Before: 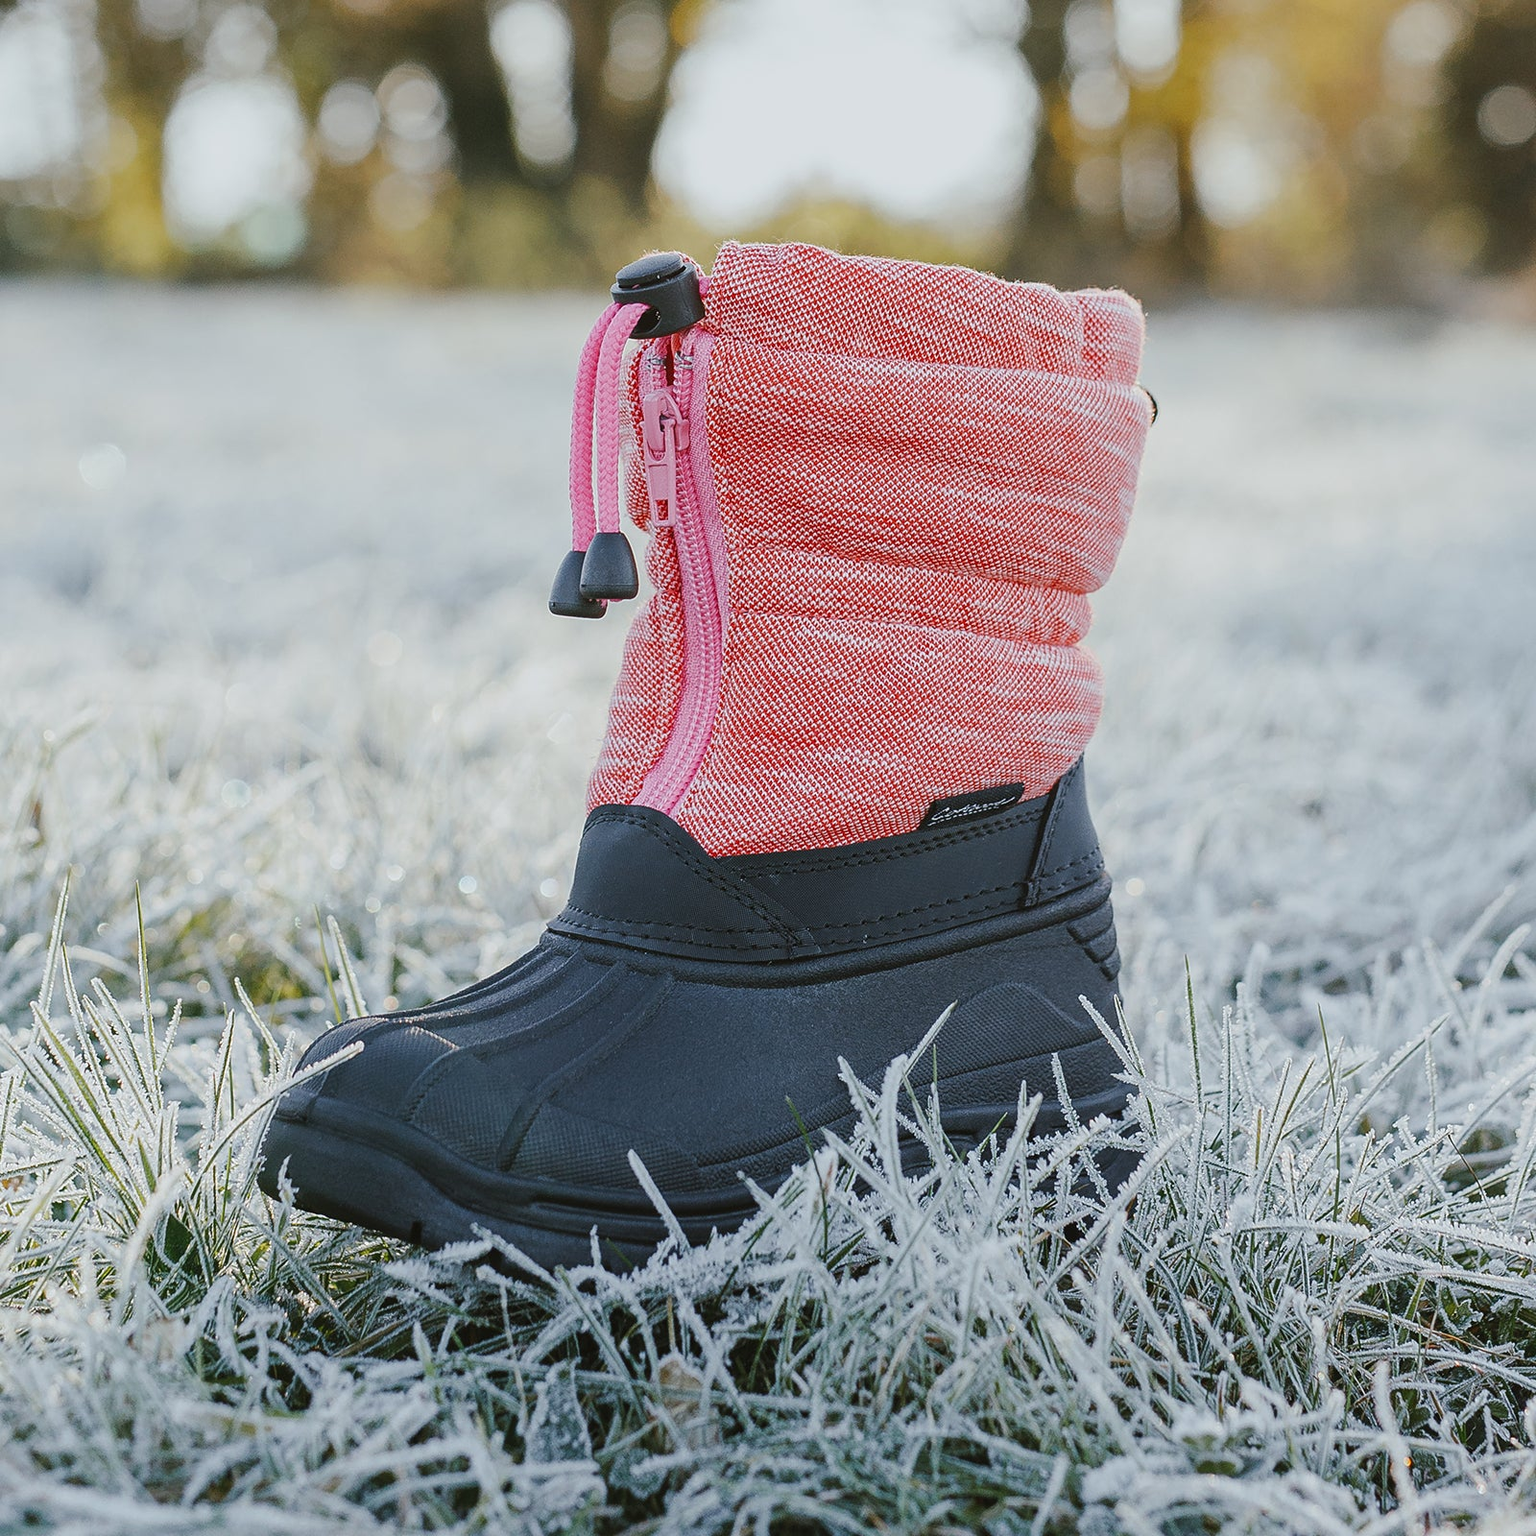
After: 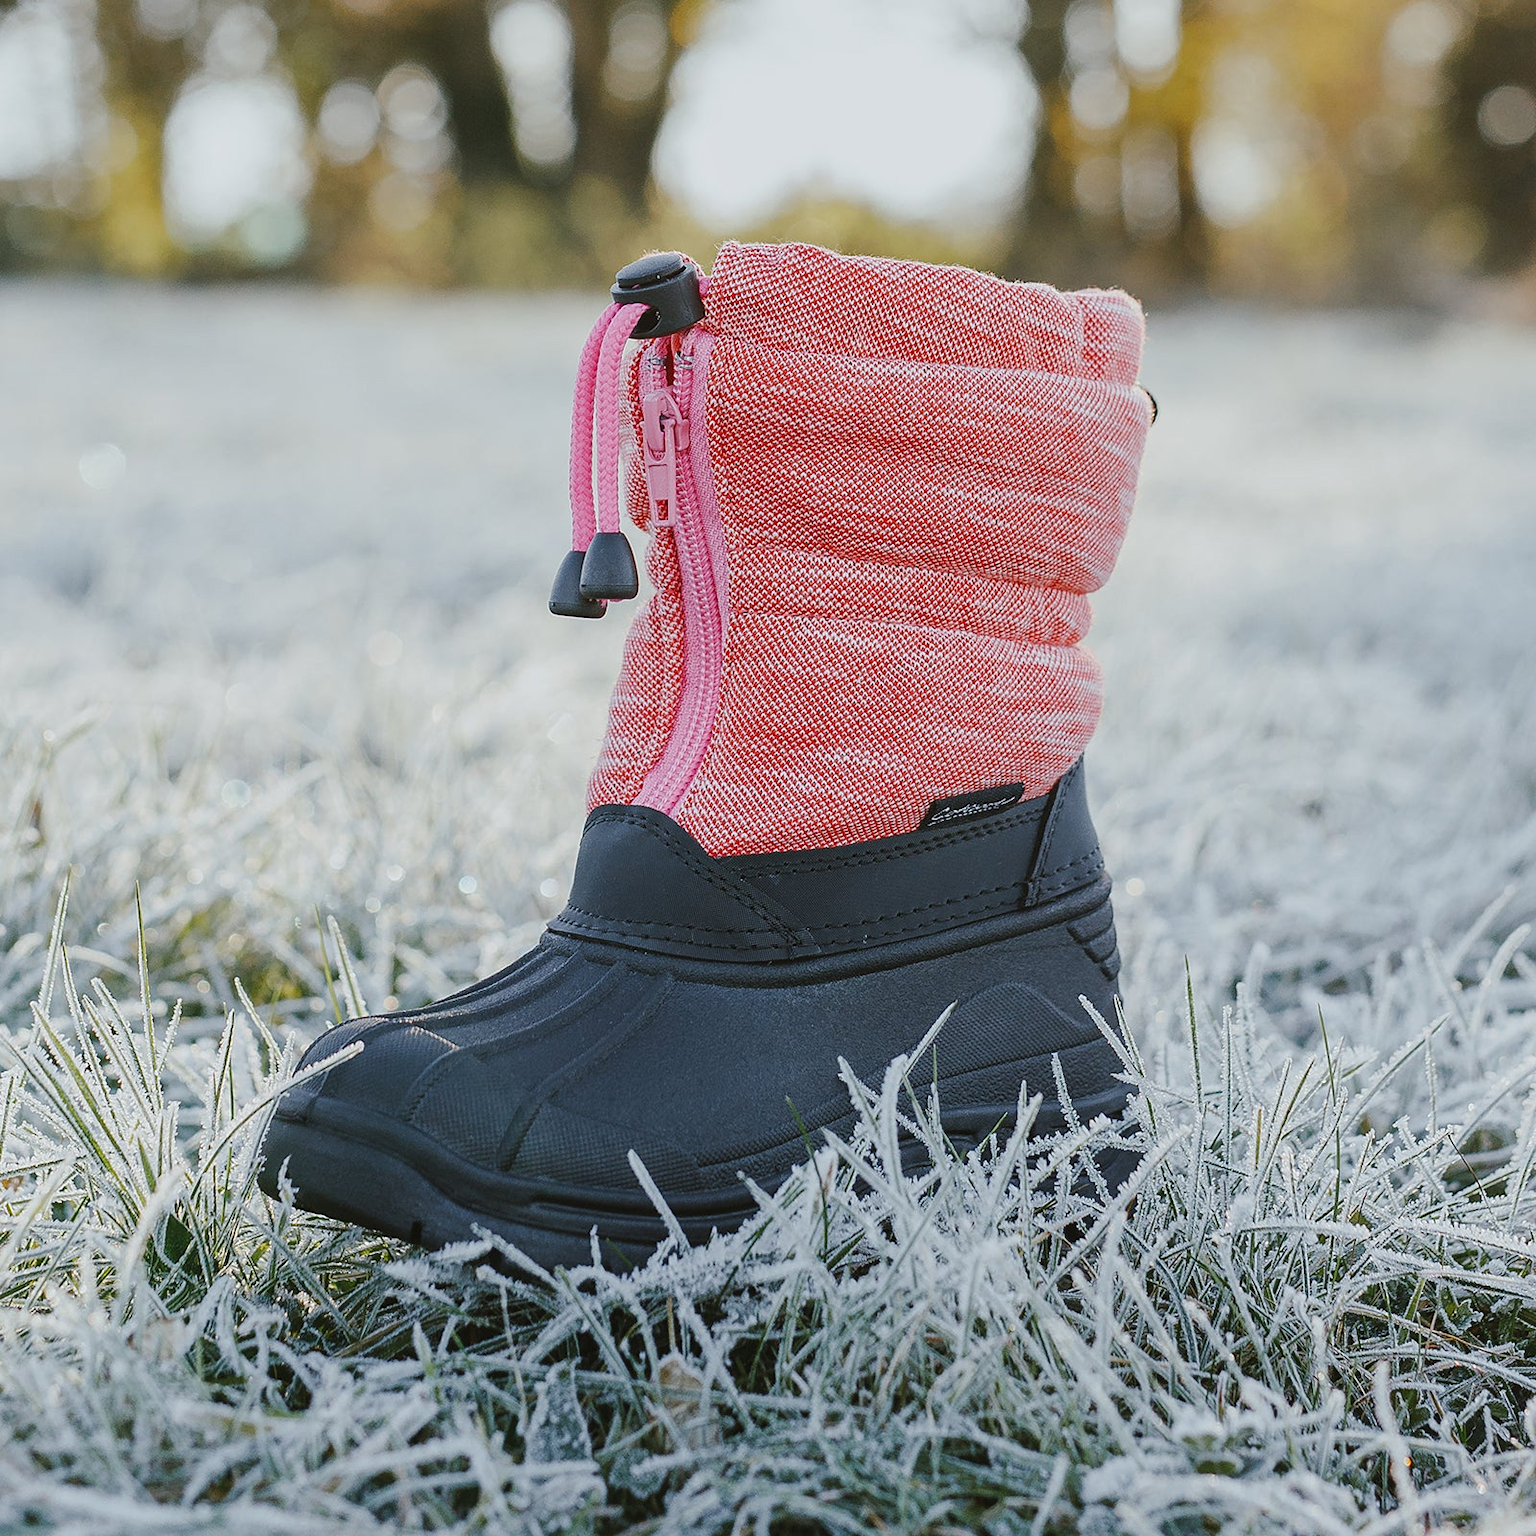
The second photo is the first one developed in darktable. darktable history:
shadows and highlights: shadows 2.35, highlights -17.3, shadows color adjustment 99.16%, highlights color adjustment 0.795%, soften with gaussian
